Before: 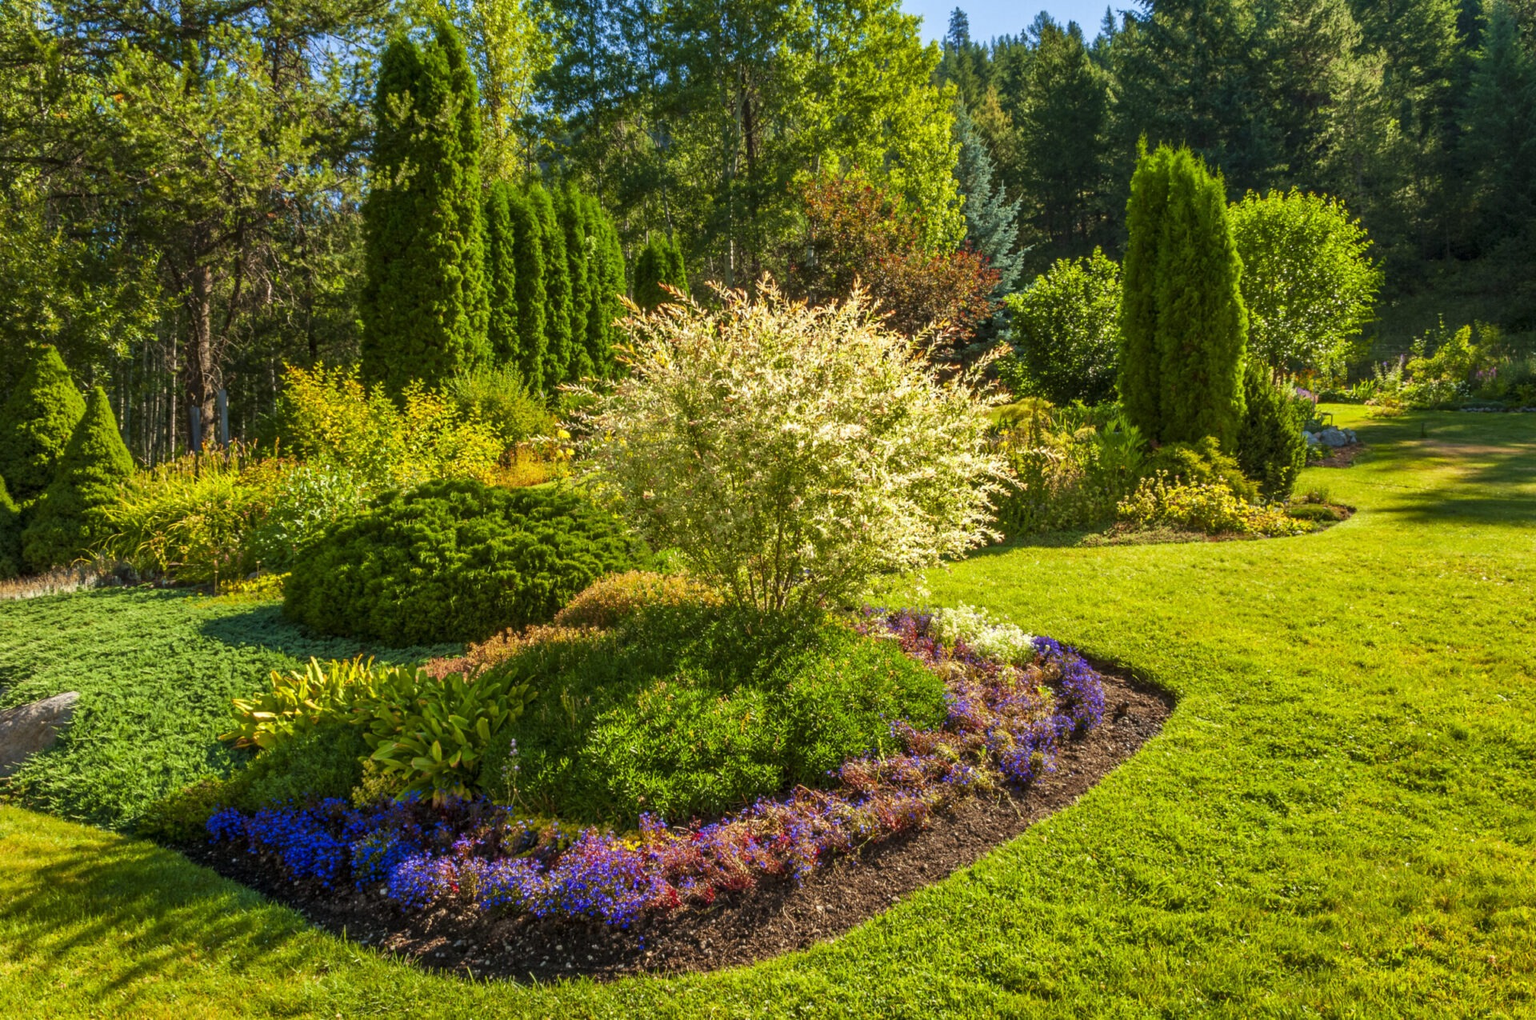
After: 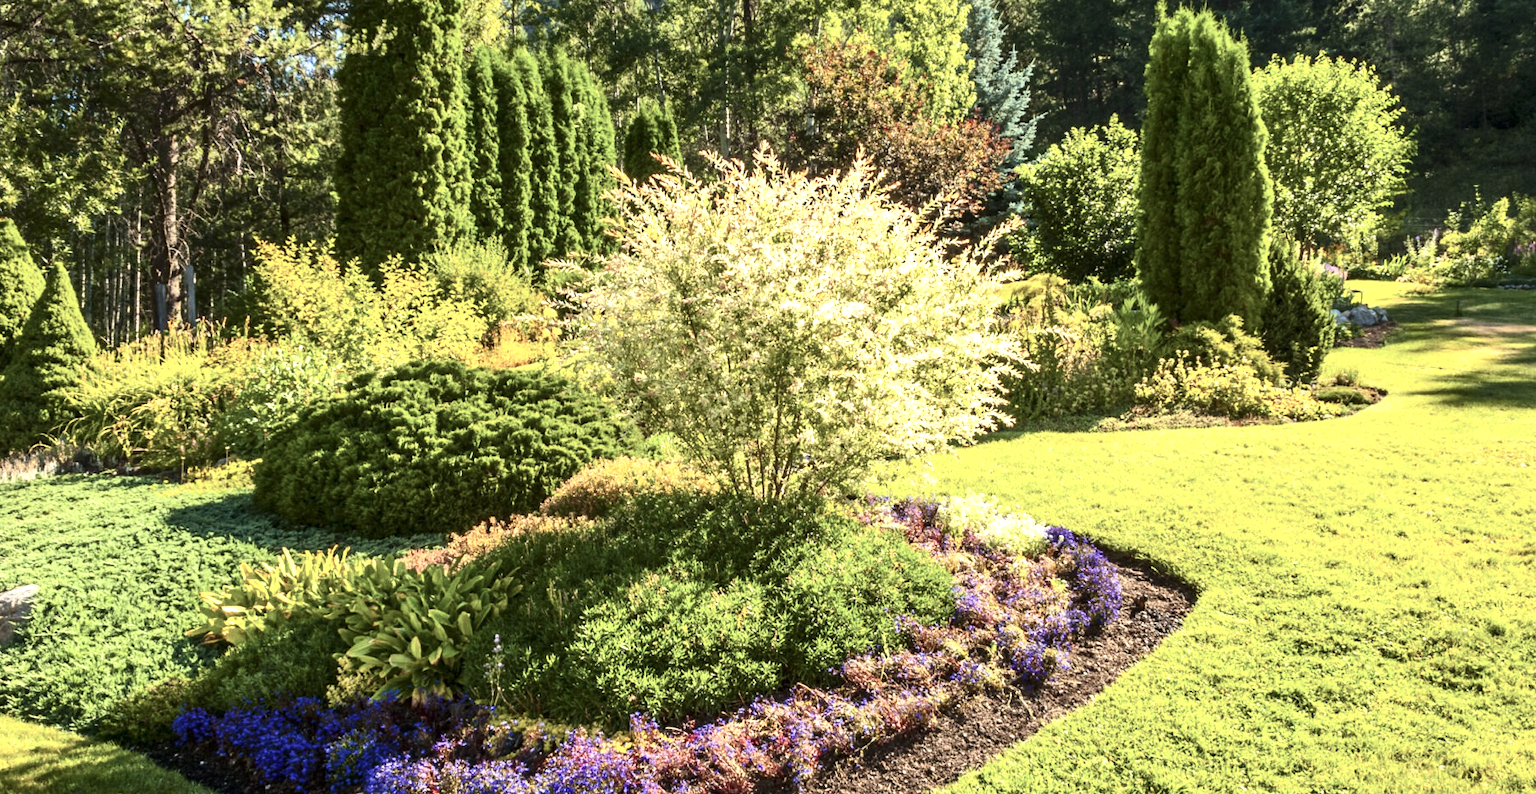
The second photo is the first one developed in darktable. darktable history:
exposure: black level correction 0, exposure 0.949 EV, compensate highlight preservation false
crop and rotate: left 2.845%, top 13.601%, right 2.482%, bottom 12.659%
contrast brightness saturation: contrast 0.25, saturation -0.315
